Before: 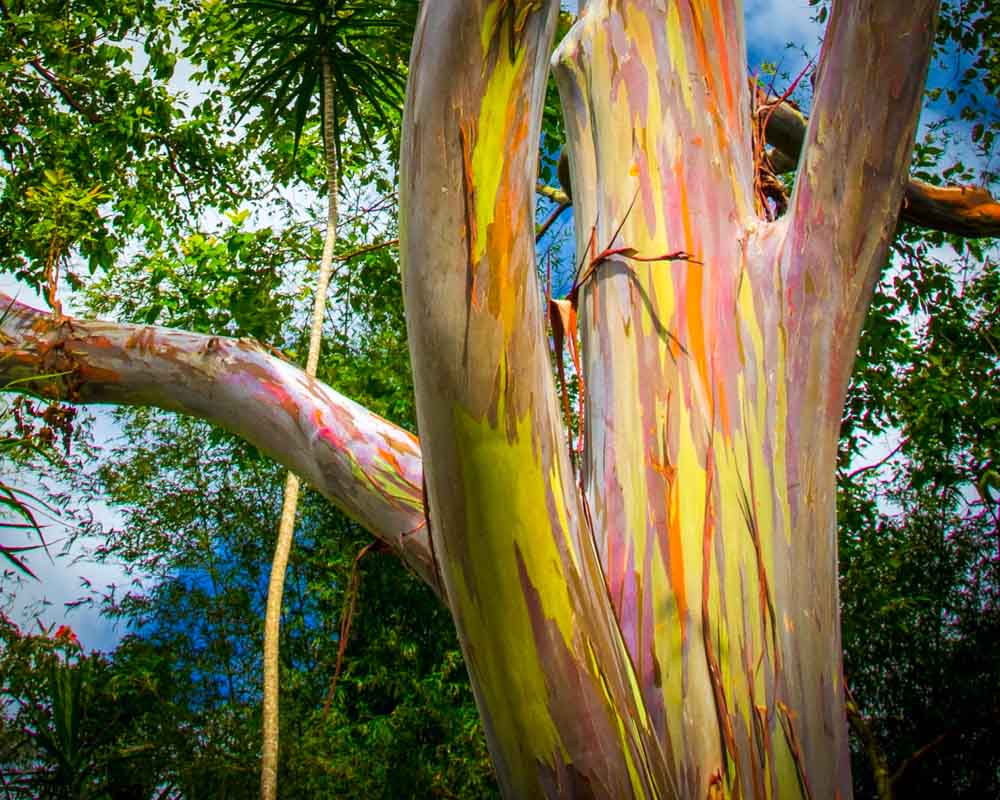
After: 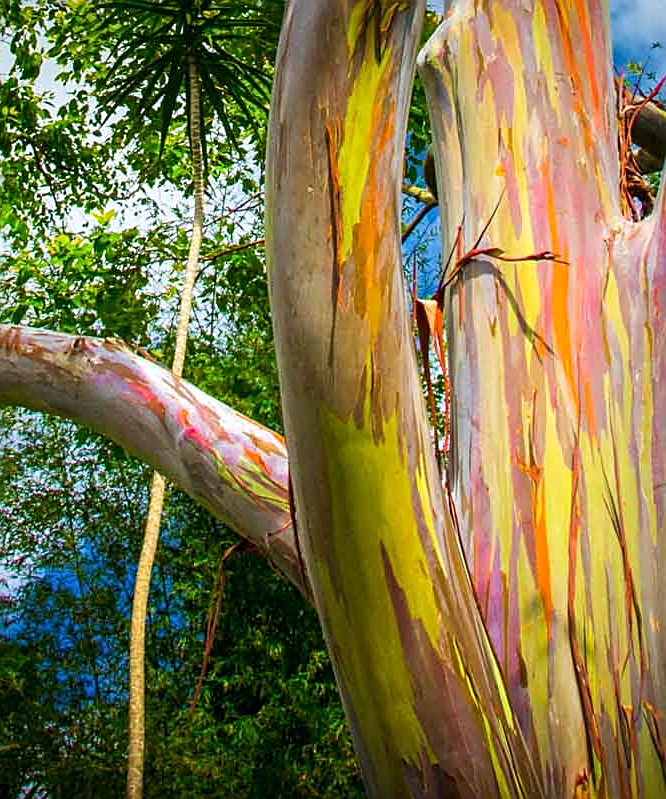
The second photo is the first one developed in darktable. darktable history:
sharpen: on, module defaults
crop and rotate: left 13.409%, right 19.924%
